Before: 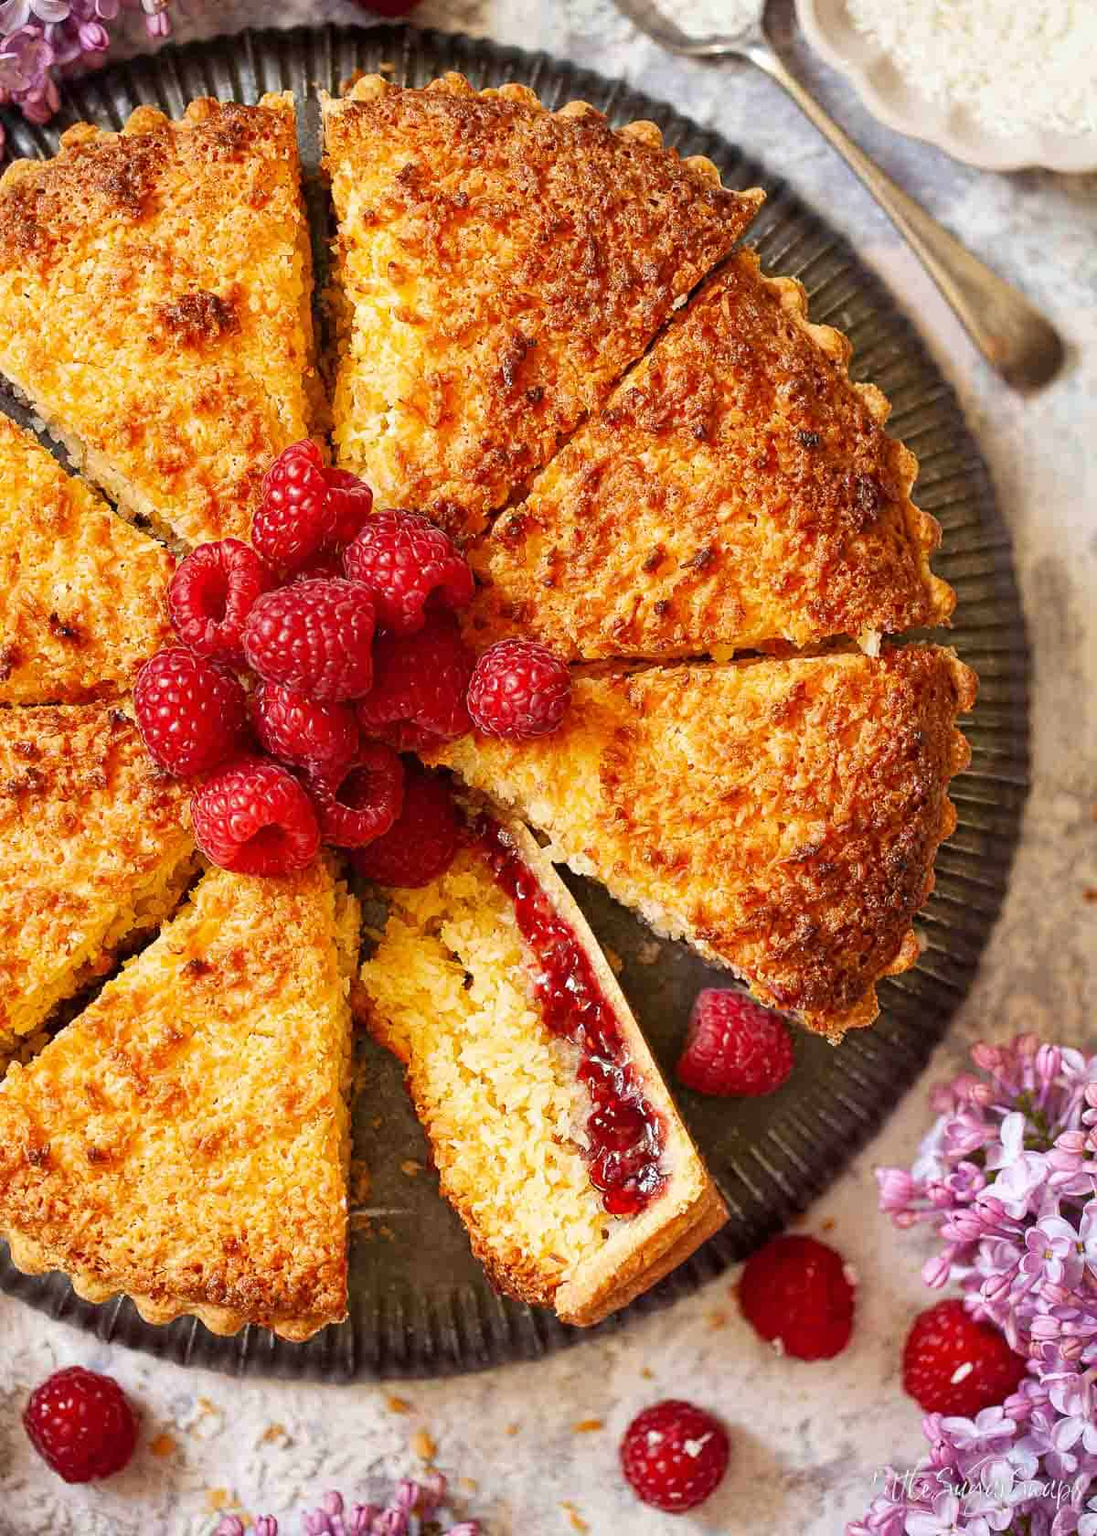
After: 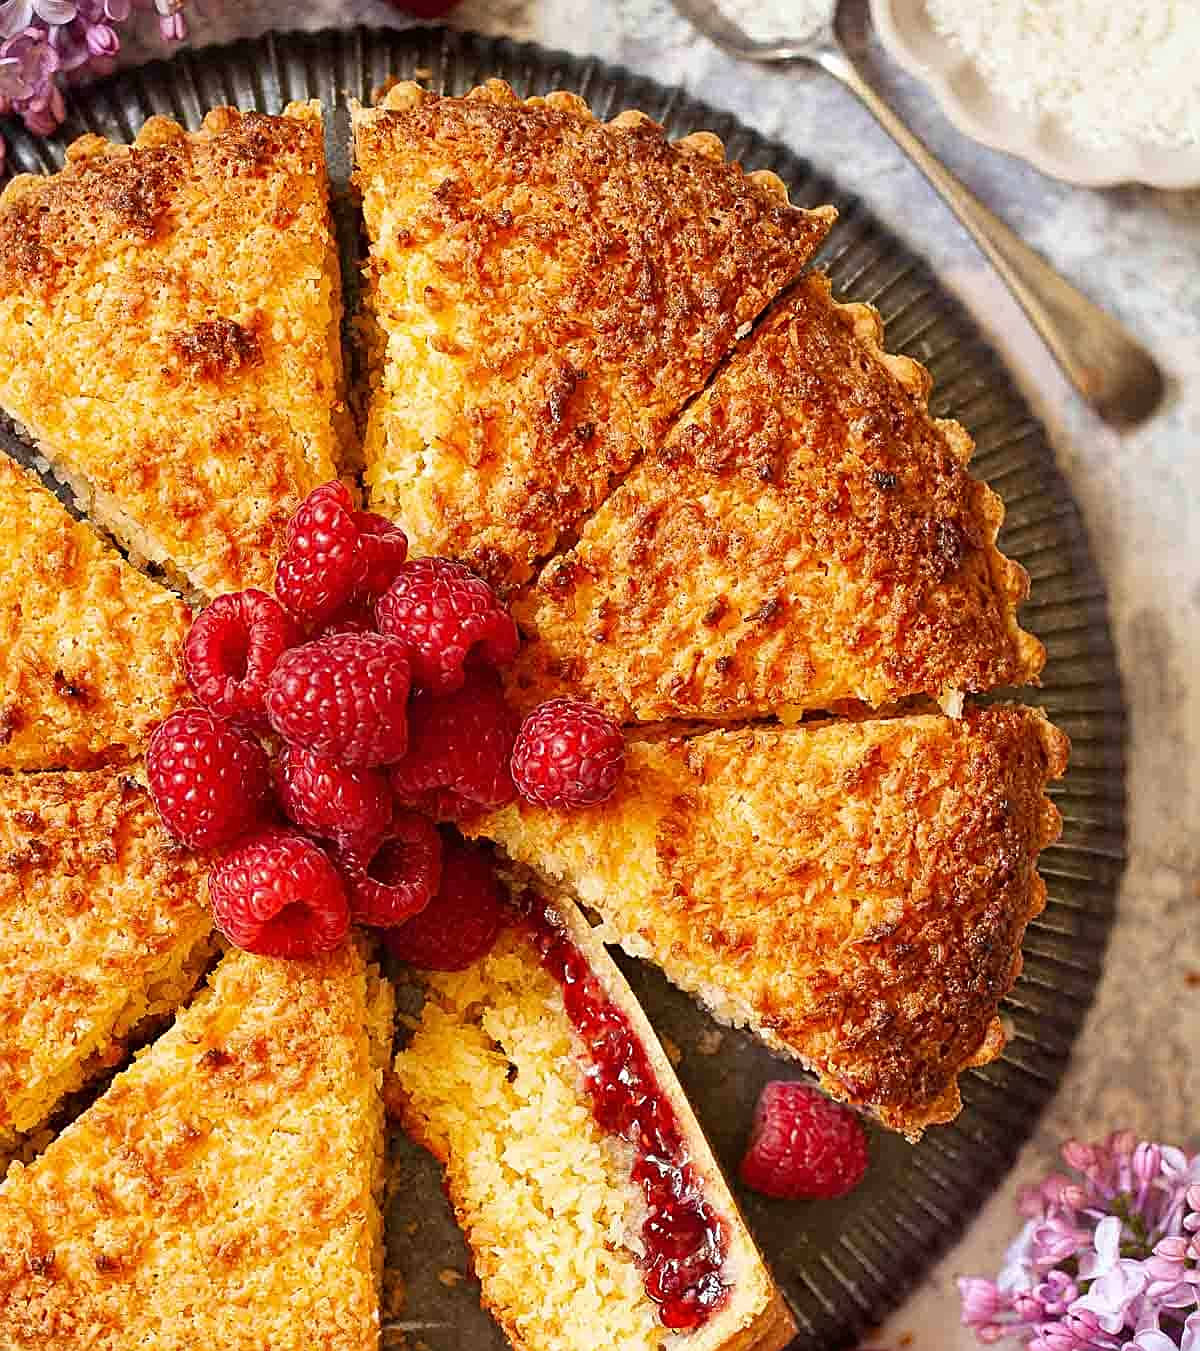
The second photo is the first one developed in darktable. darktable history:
sharpen: on, module defaults
crop: bottom 19.573%
